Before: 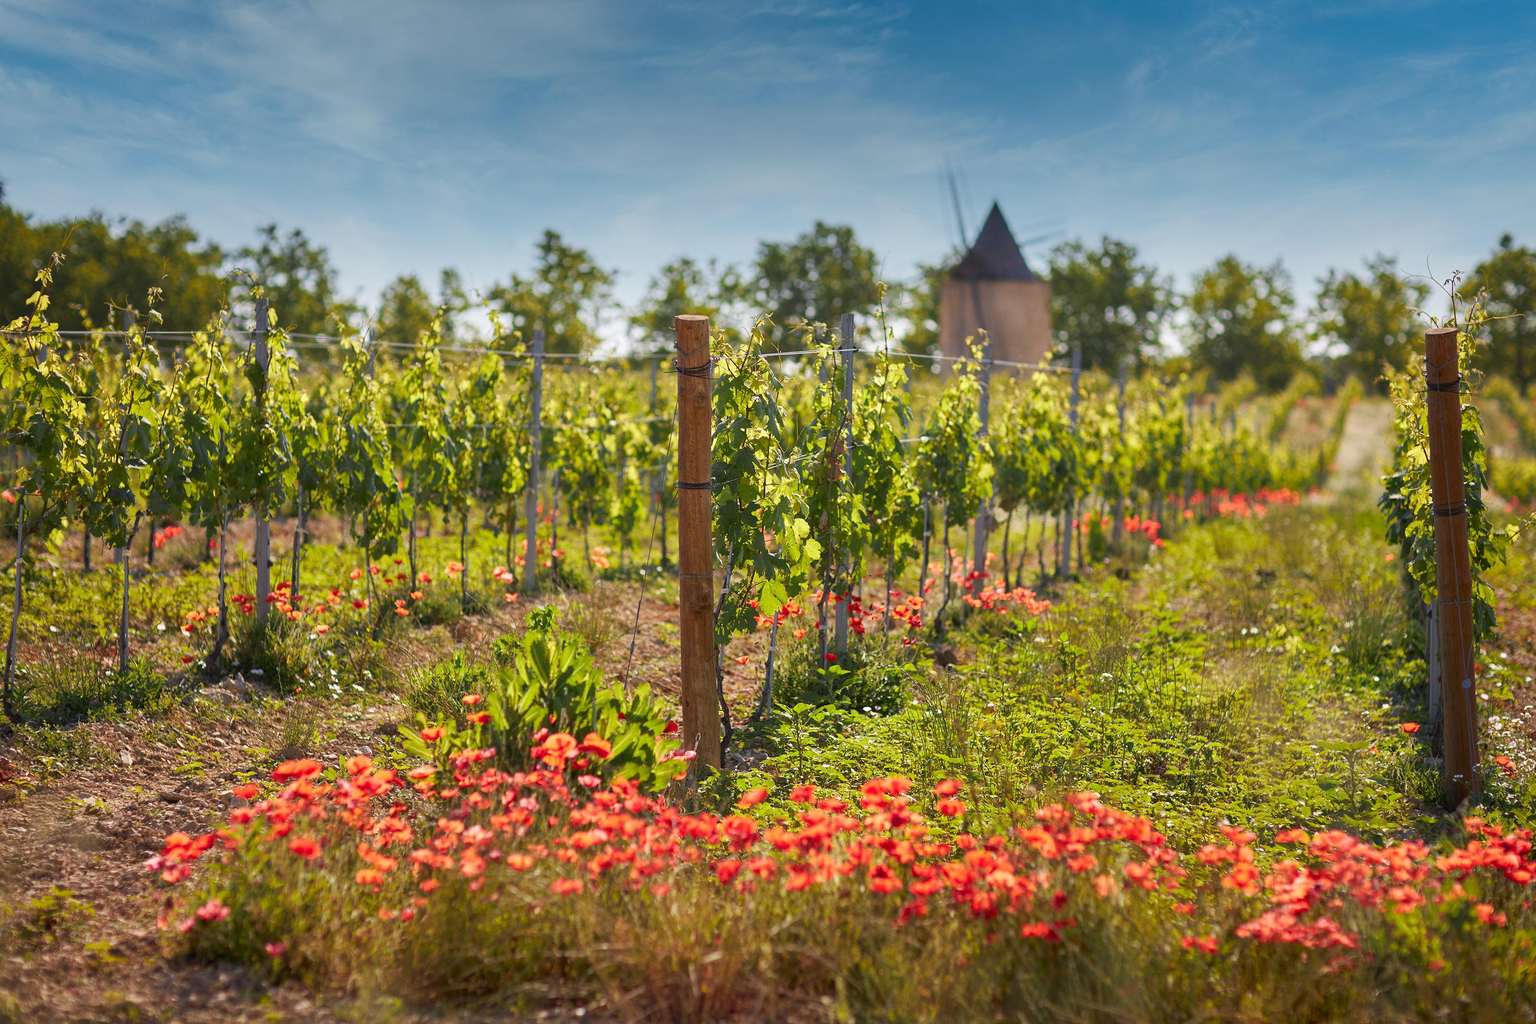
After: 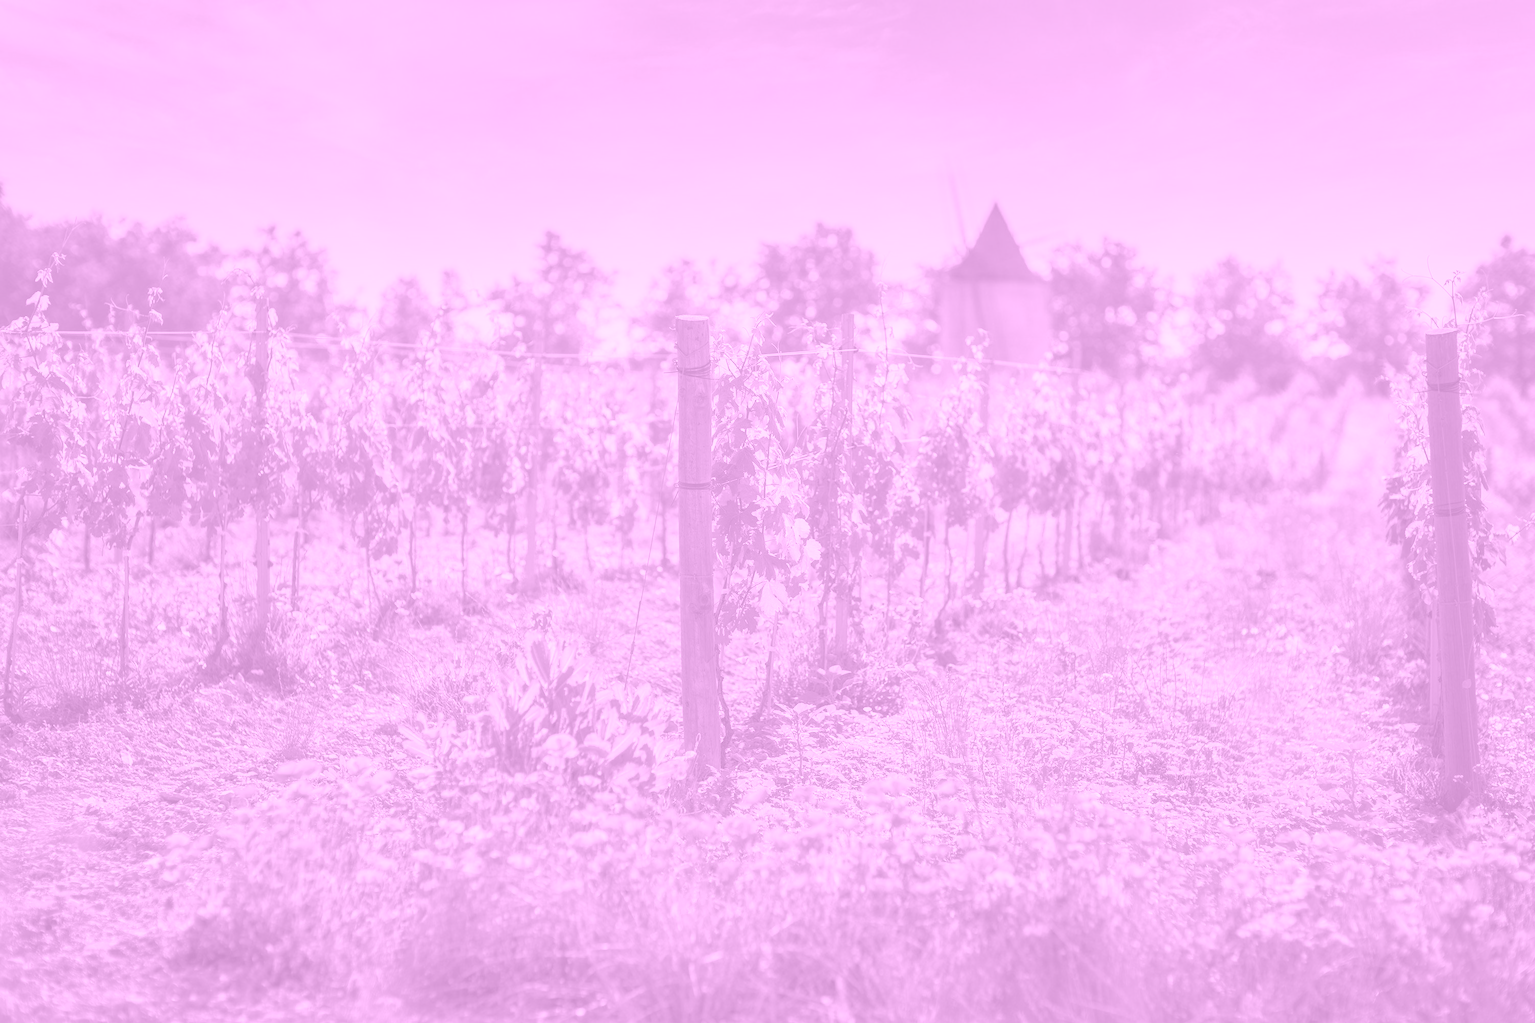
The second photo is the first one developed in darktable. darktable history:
colorize: hue 331.2°, saturation 75%, source mix 30.28%, lightness 70.52%, version 1
white balance: red 0.871, blue 1.249
local contrast: on, module defaults
